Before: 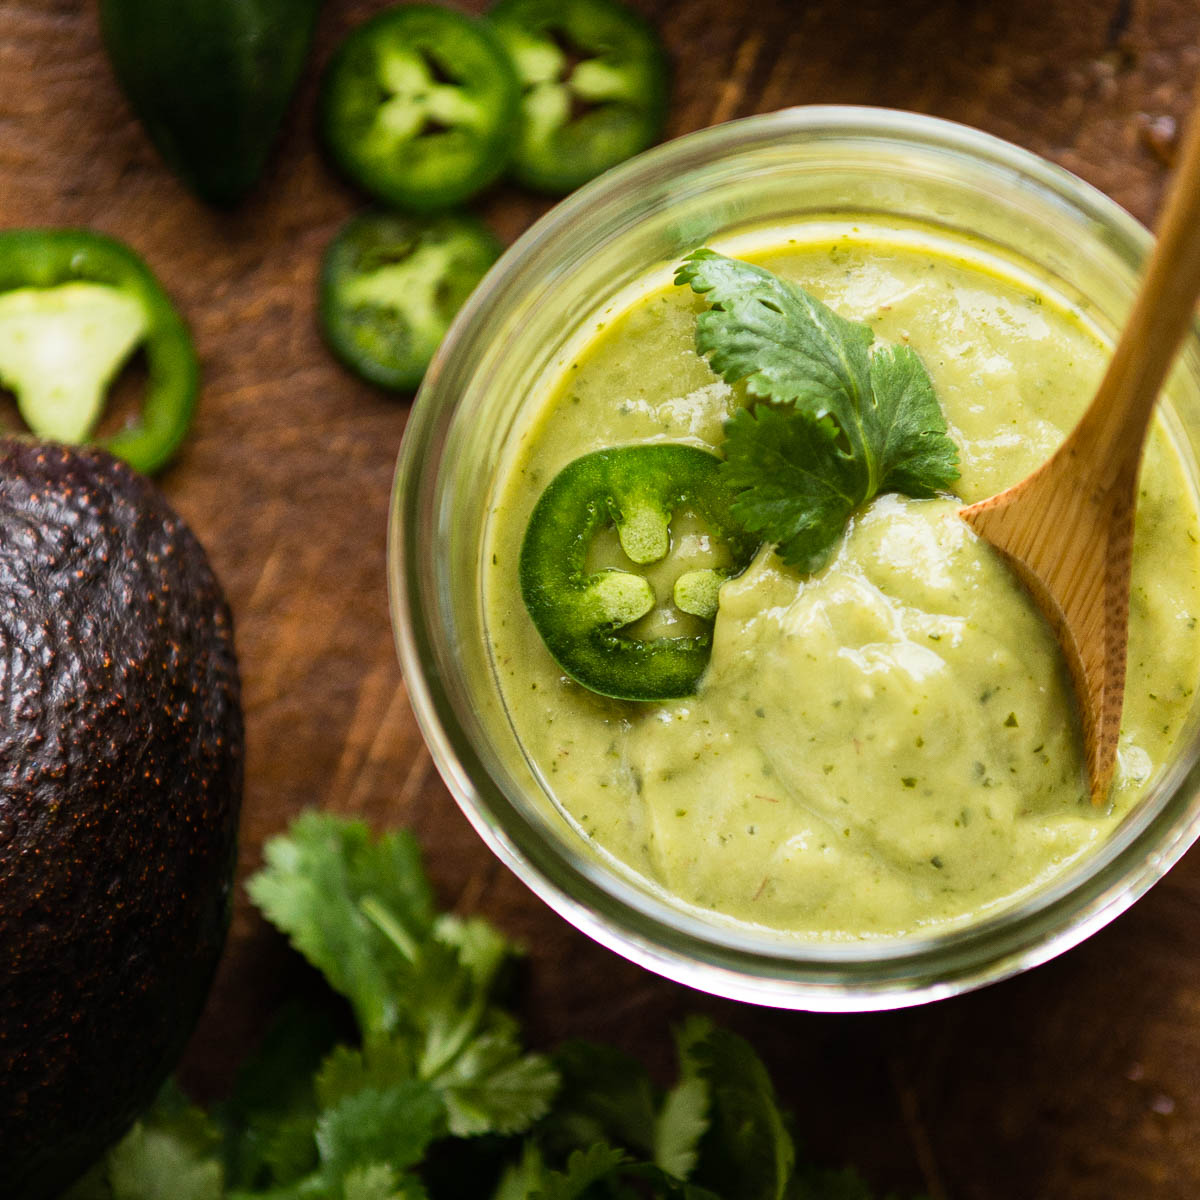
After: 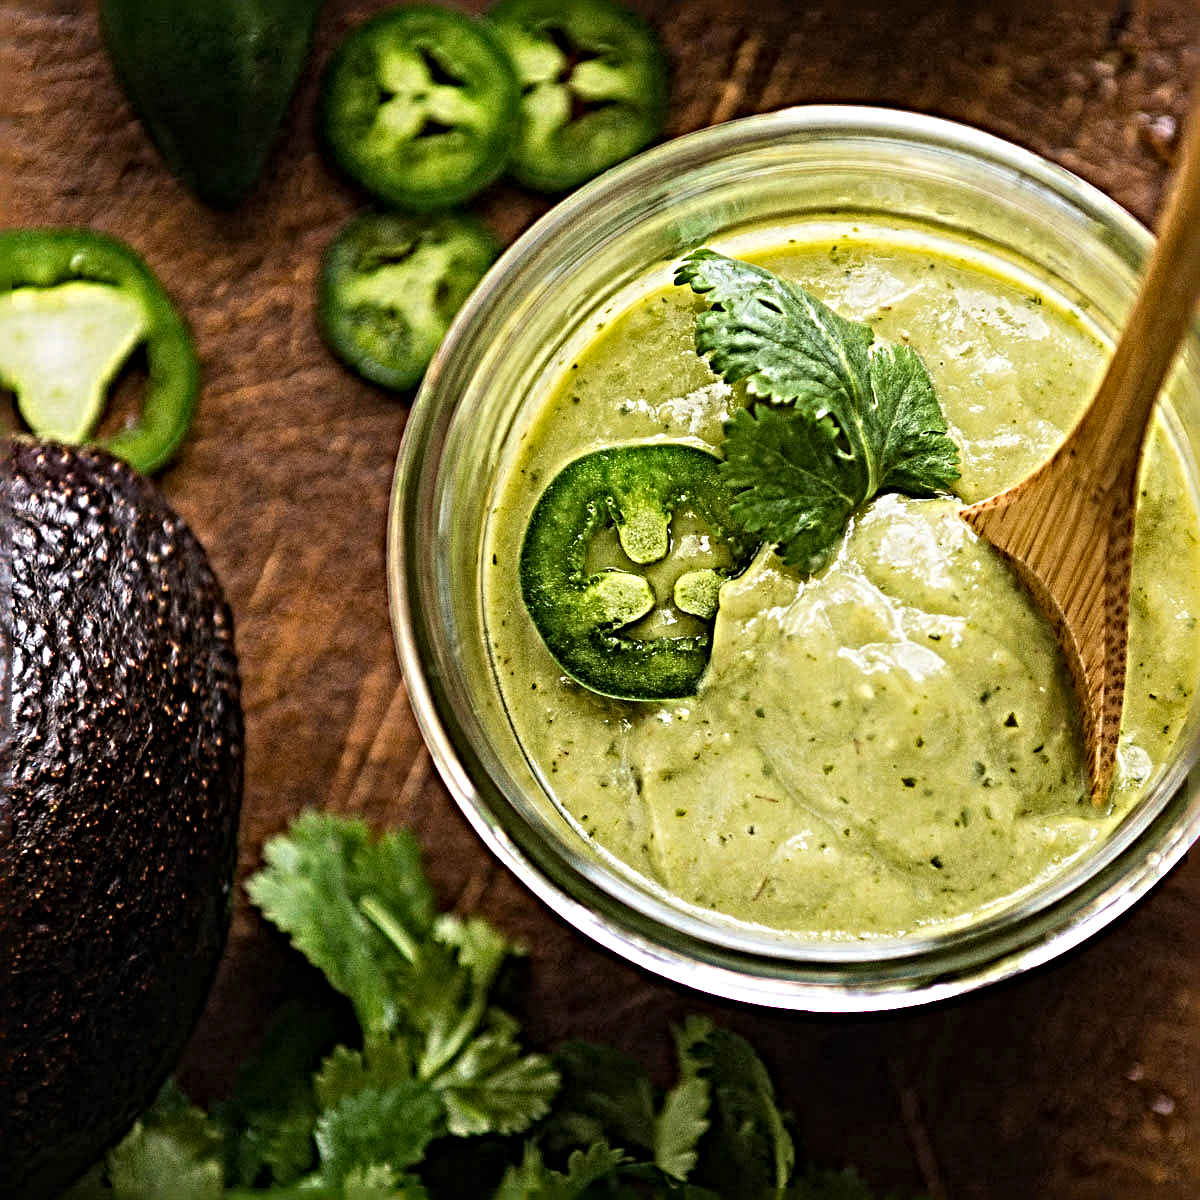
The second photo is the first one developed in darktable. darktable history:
sharpen: radius 6.3, amount 1.8, threshold 0
white balance: red 1.009, blue 1.027
